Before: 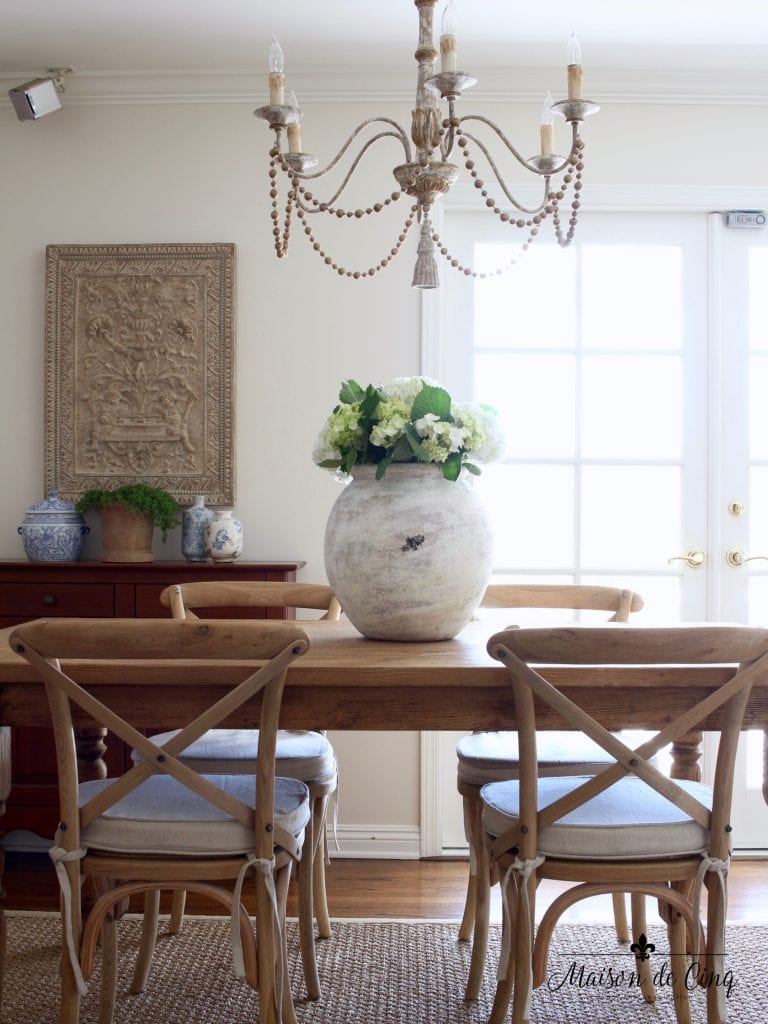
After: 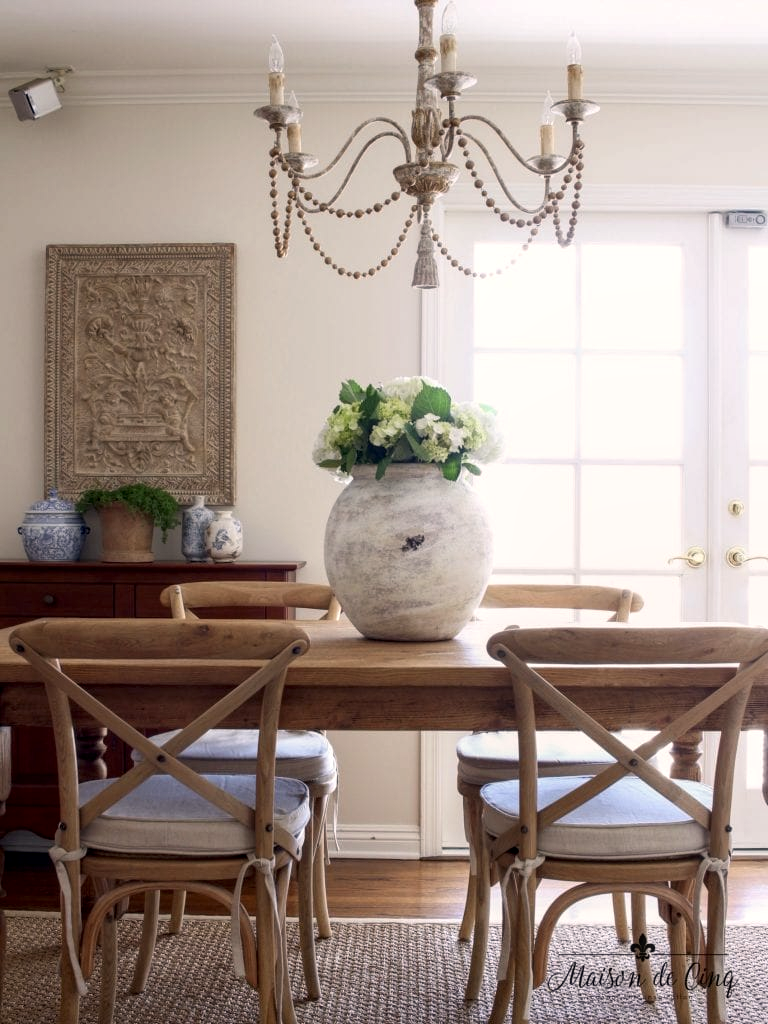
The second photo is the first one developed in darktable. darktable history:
color correction: highlights a* 3.91, highlights b* 5.11
local contrast: on, module defaults
